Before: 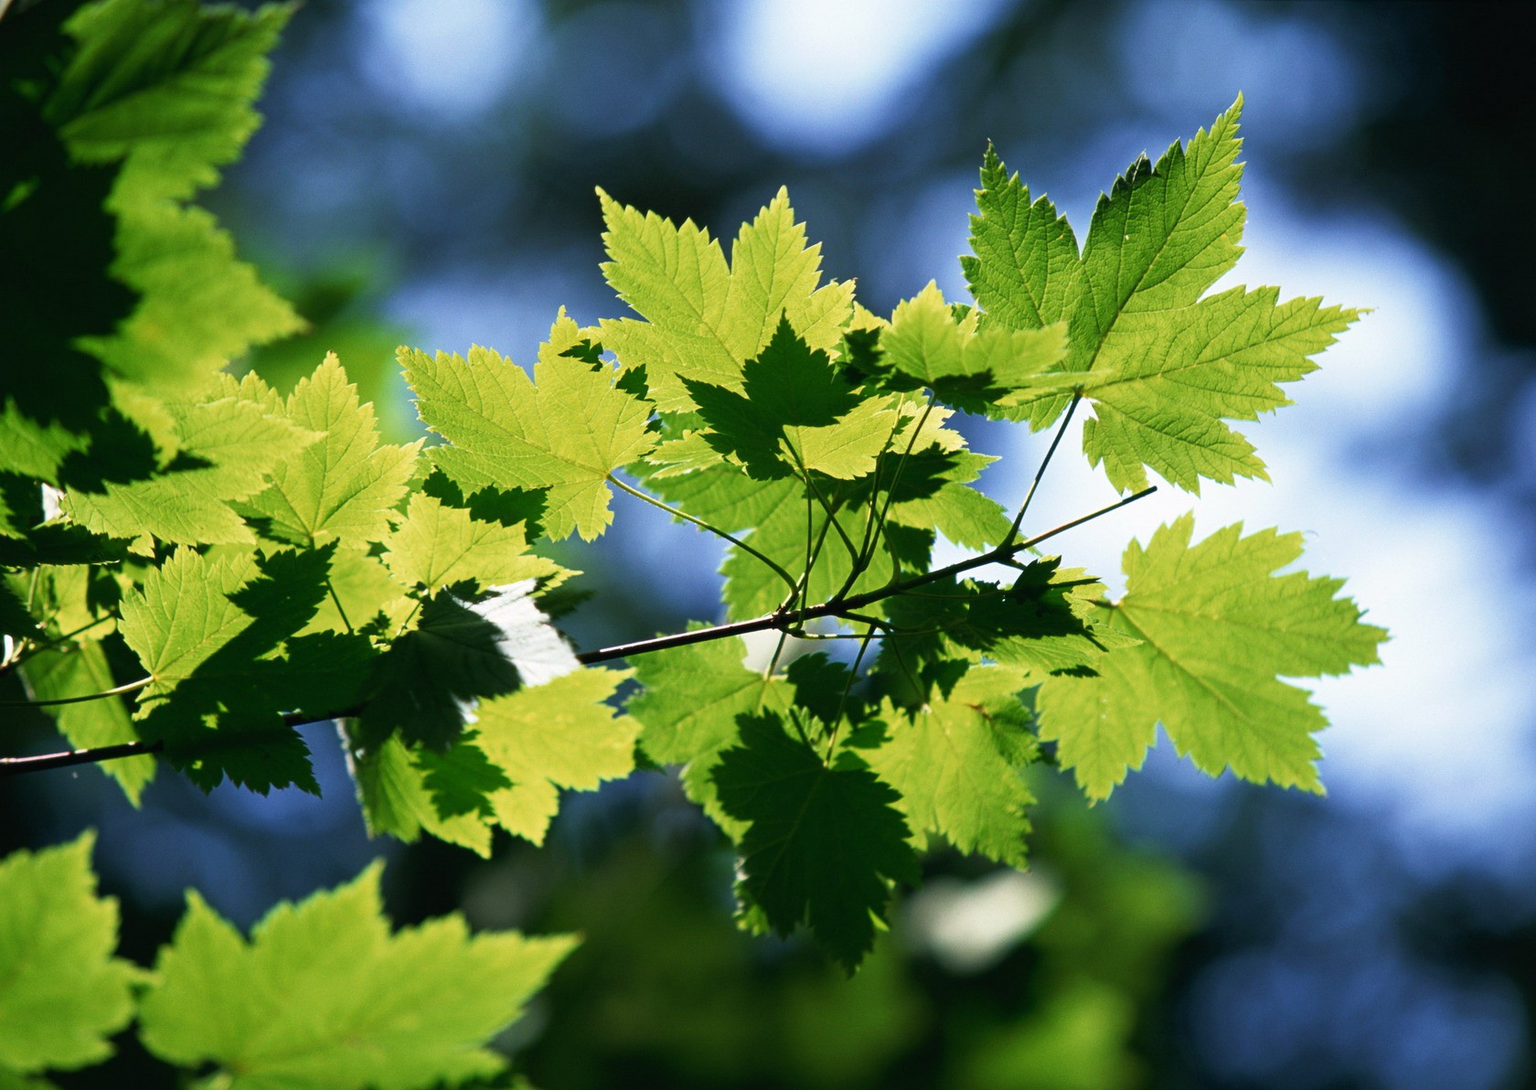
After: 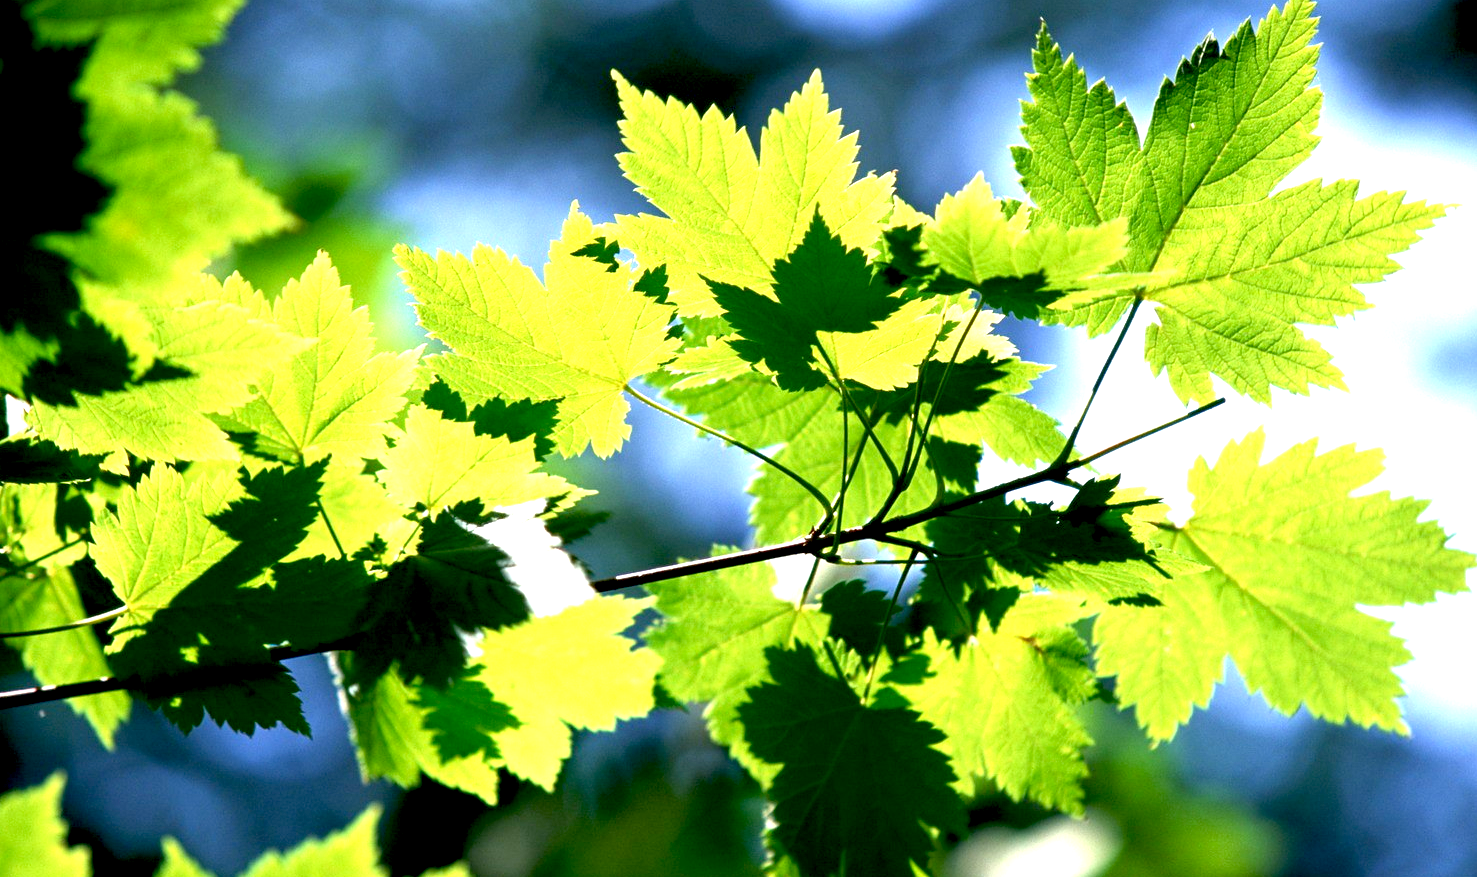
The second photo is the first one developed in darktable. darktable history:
crop and rotate: left 2.425%, top 11.305%, right 9.6%, bottom 15.08%
exposure: black level correction 0.011, exposure 1.088 EV, compensate exposure bias true, compensate highlight preservation false
